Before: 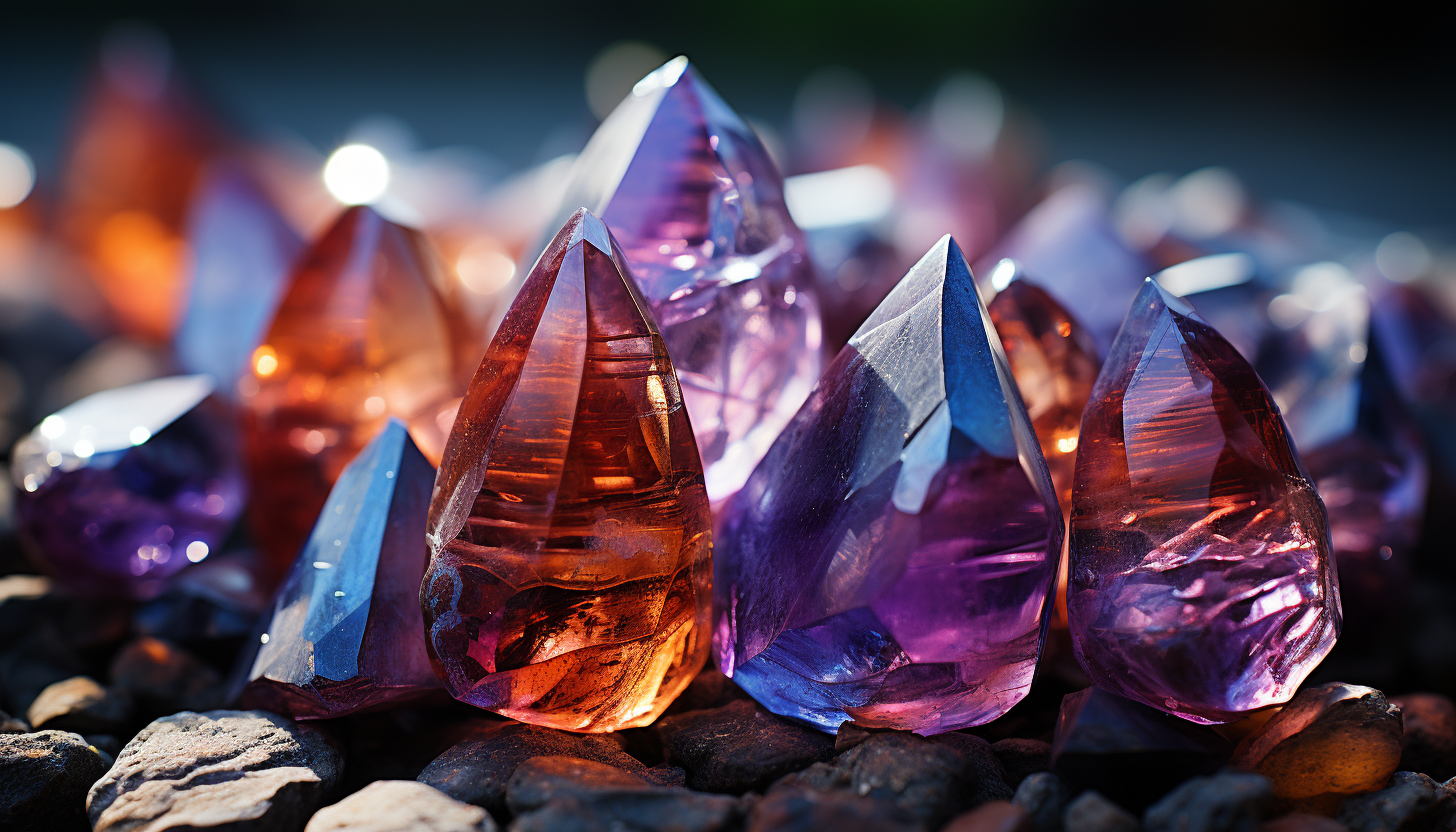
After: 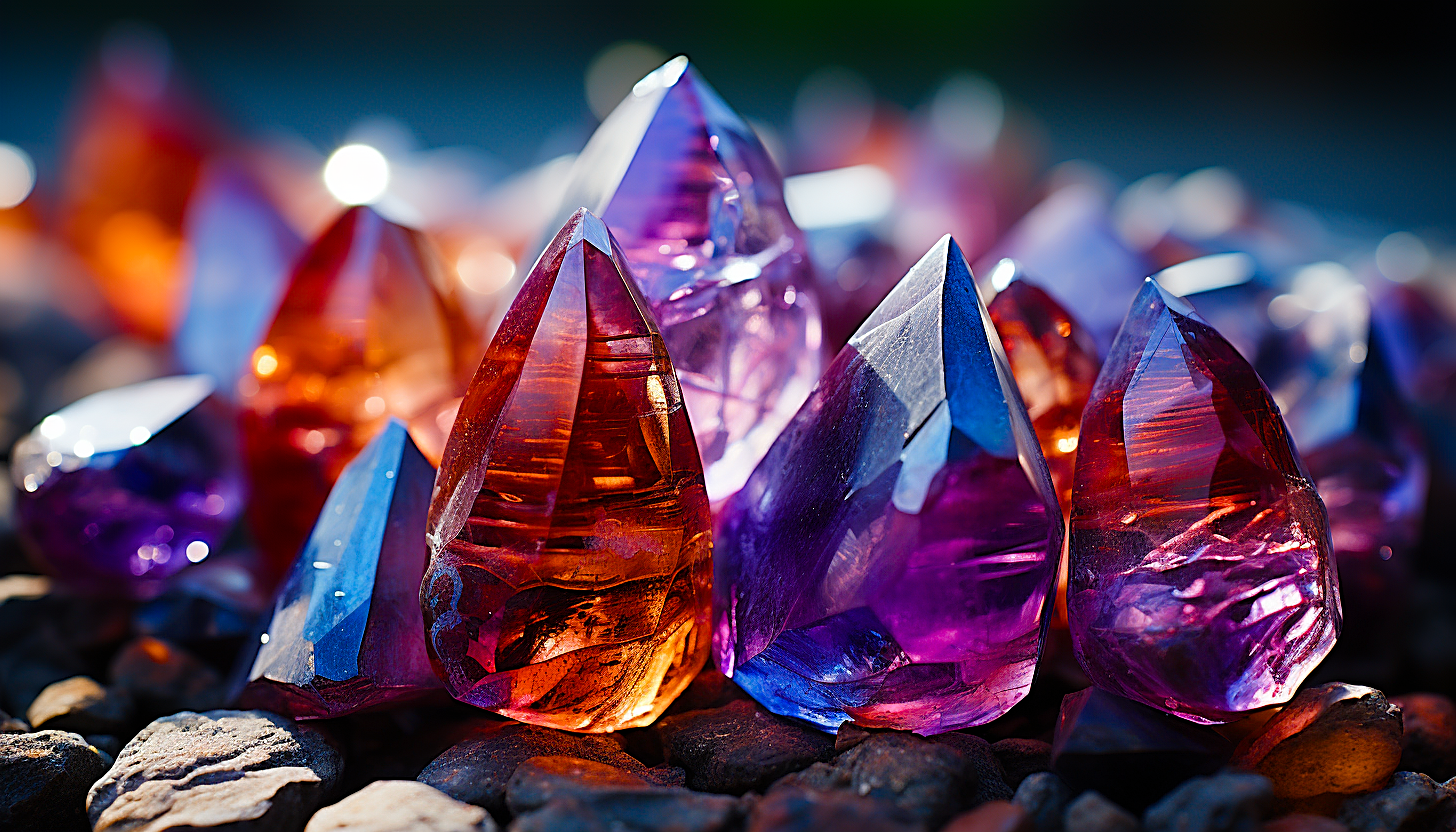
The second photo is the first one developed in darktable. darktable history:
sharpen: on, module defaults
color balance rgb: perceptual saturation grading › global saturation 35%, perceptual saturation grading › highlights -30%, perceptual saturation grading › shadows 35%, perceptual brilliance grading › global brilliance 3%, perceptual brilliance grading › highlights -3%, perceptual brilliance grading › shadows 3%
